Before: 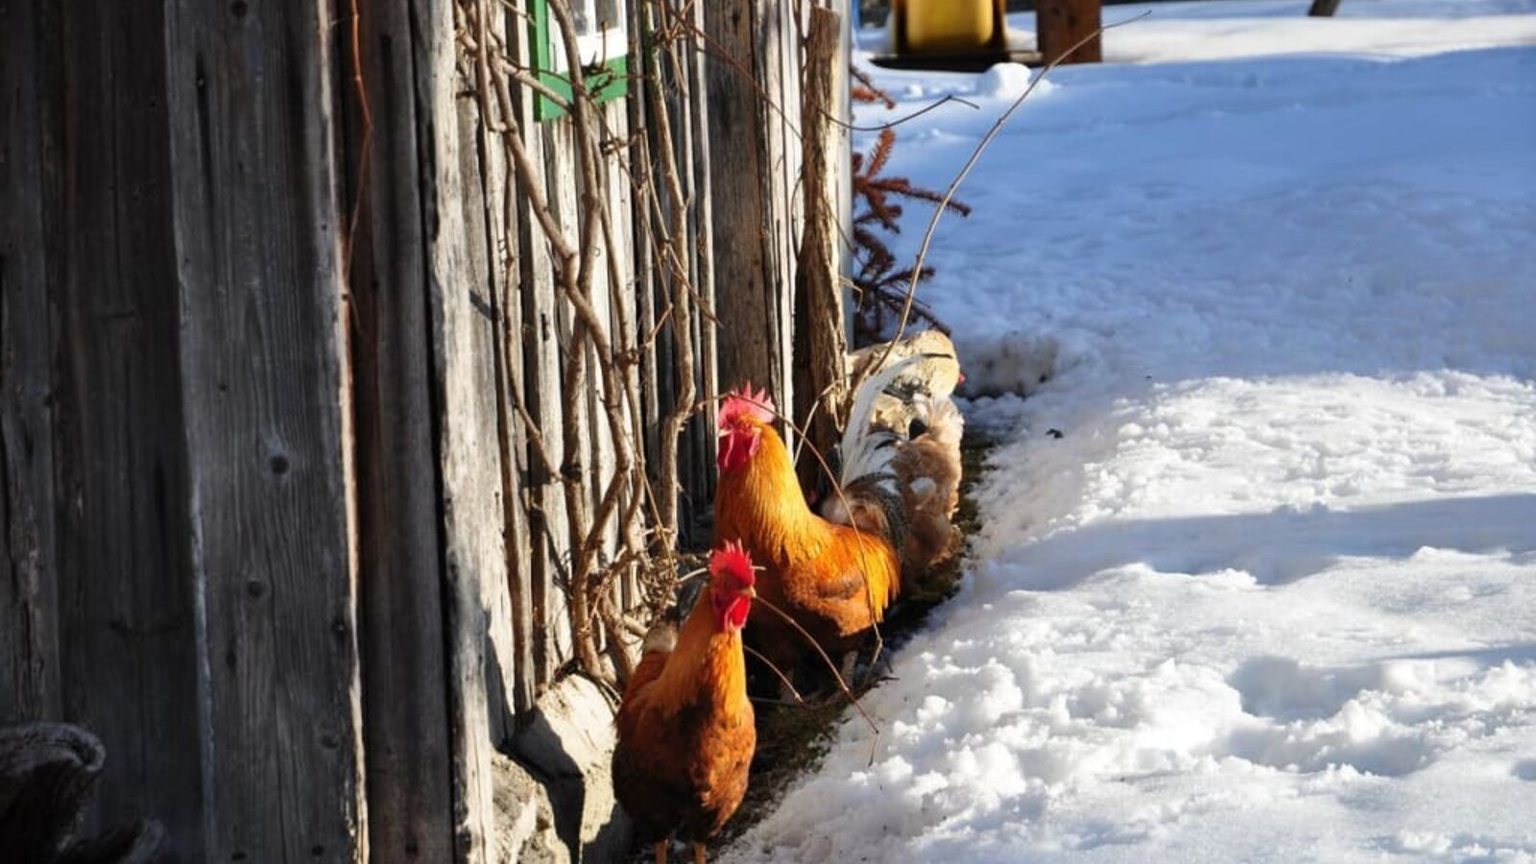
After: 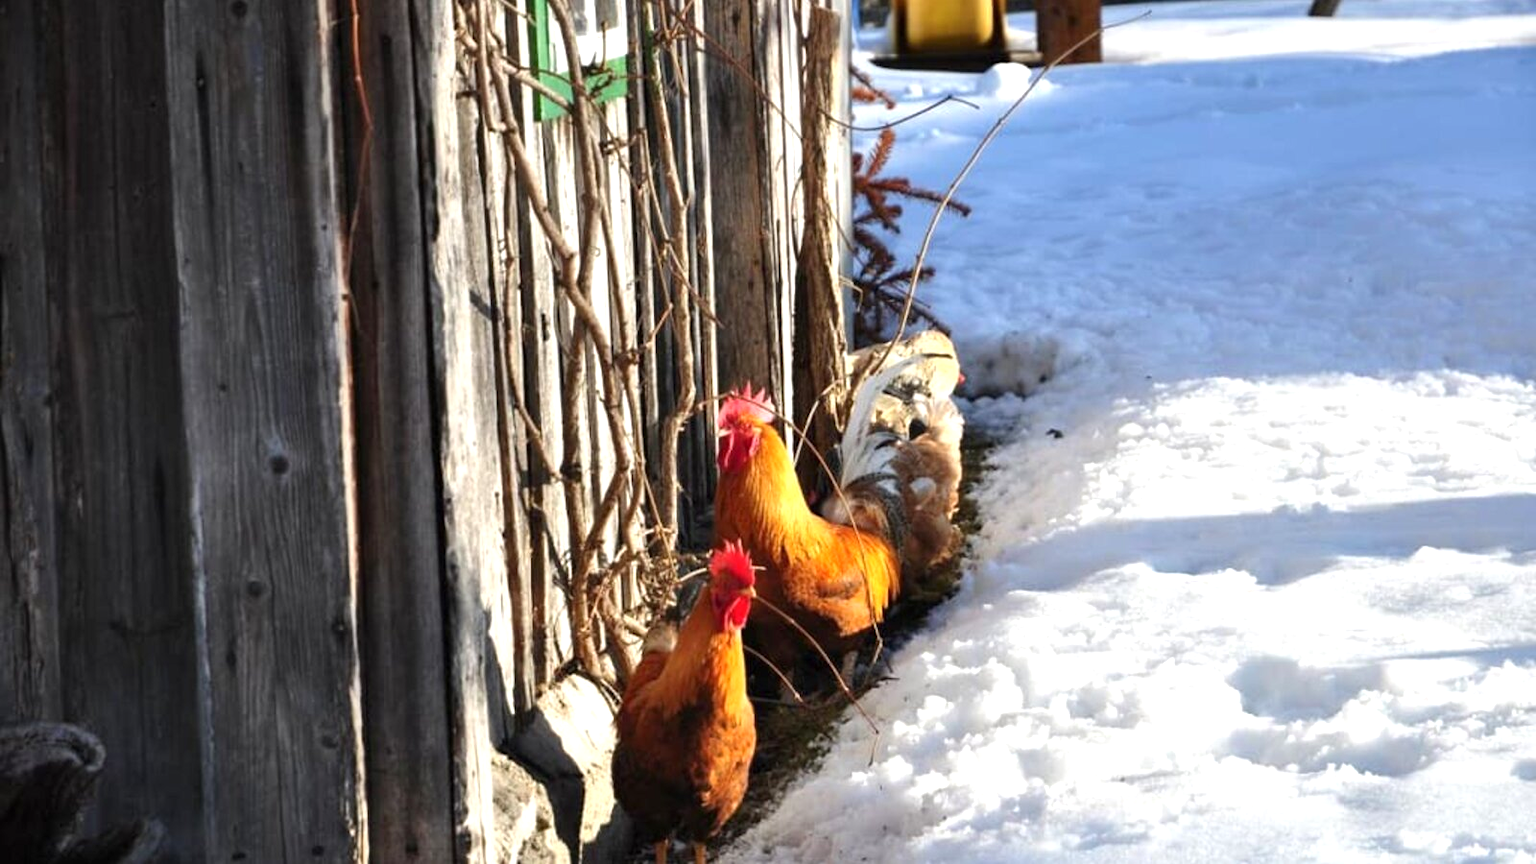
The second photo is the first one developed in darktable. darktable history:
exposure: exposure 0.495 EV, compensate highlight preservation false
